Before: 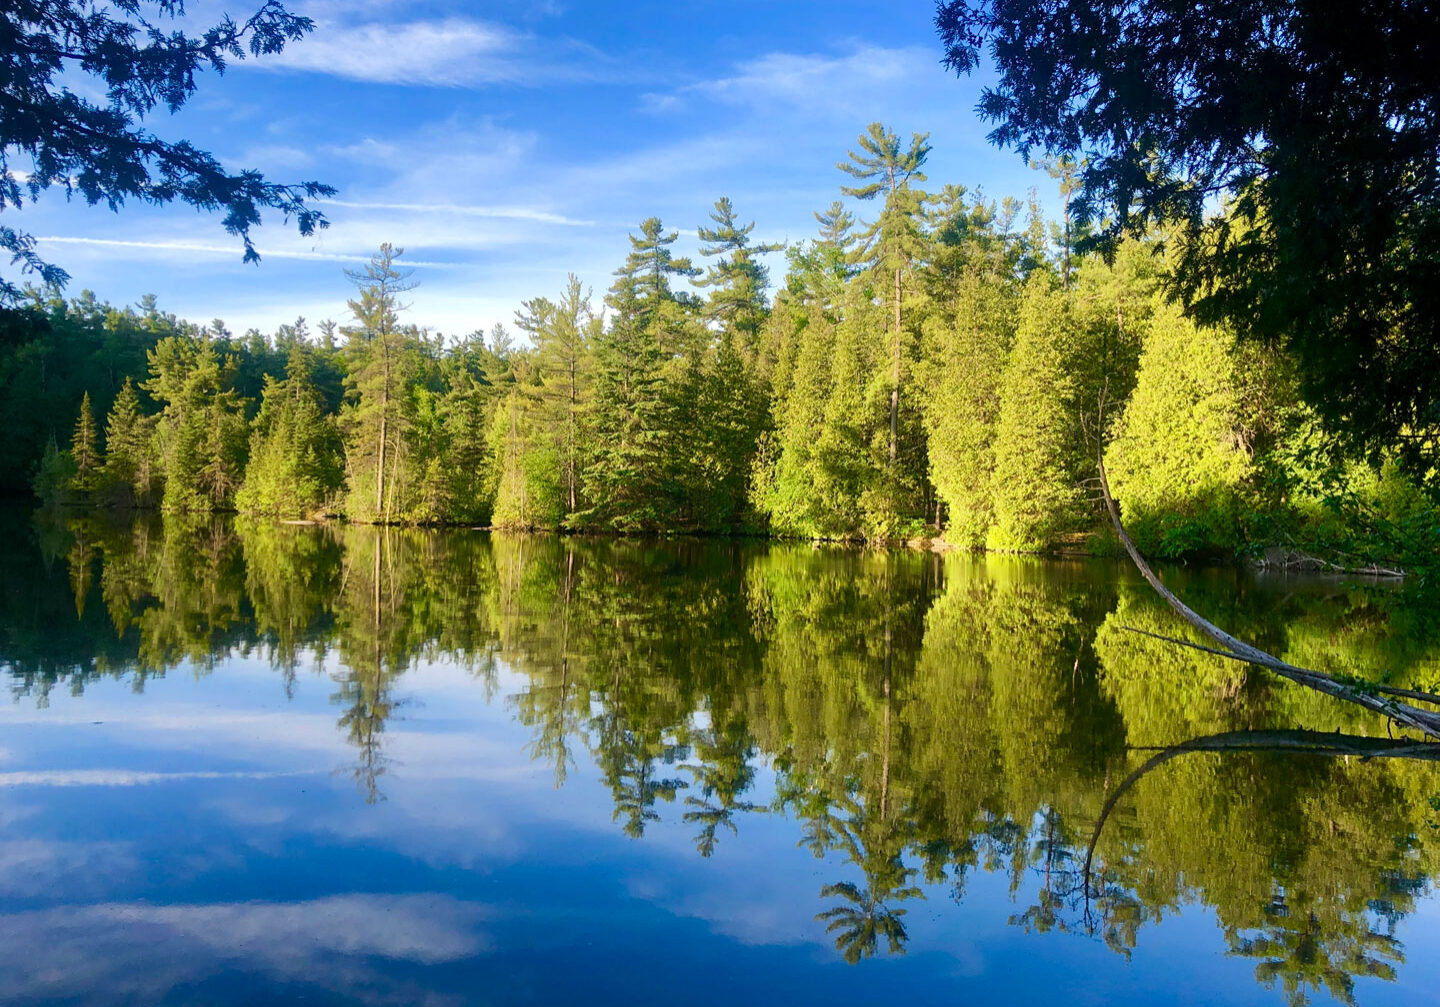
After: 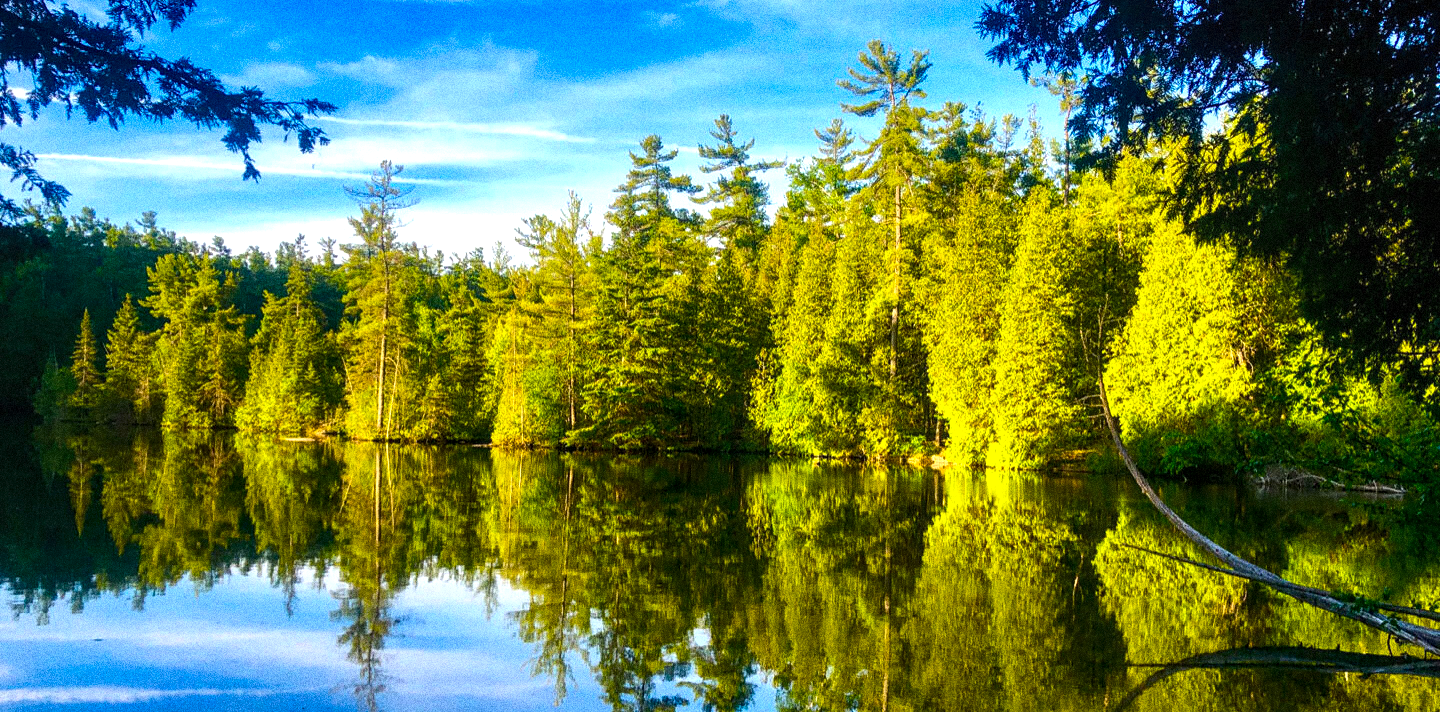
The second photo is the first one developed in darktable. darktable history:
crop and rotate: top 8.293%, bottom 20.996%
color balance: mode lift, gamma, gain (sRGB)
grain: coarseness 14.49 ISO, strength 48.04%, mid-tones bias 35%
local contrast: on, module defaults
color balance rgb: linear chroma grading › global chroma 9%, perceptual saturation grading › global saturation 36%, perceptual brilliance grading › global brilliance 15%, perceptual brilliance grading › shadows -35%, global vibrance 15%
